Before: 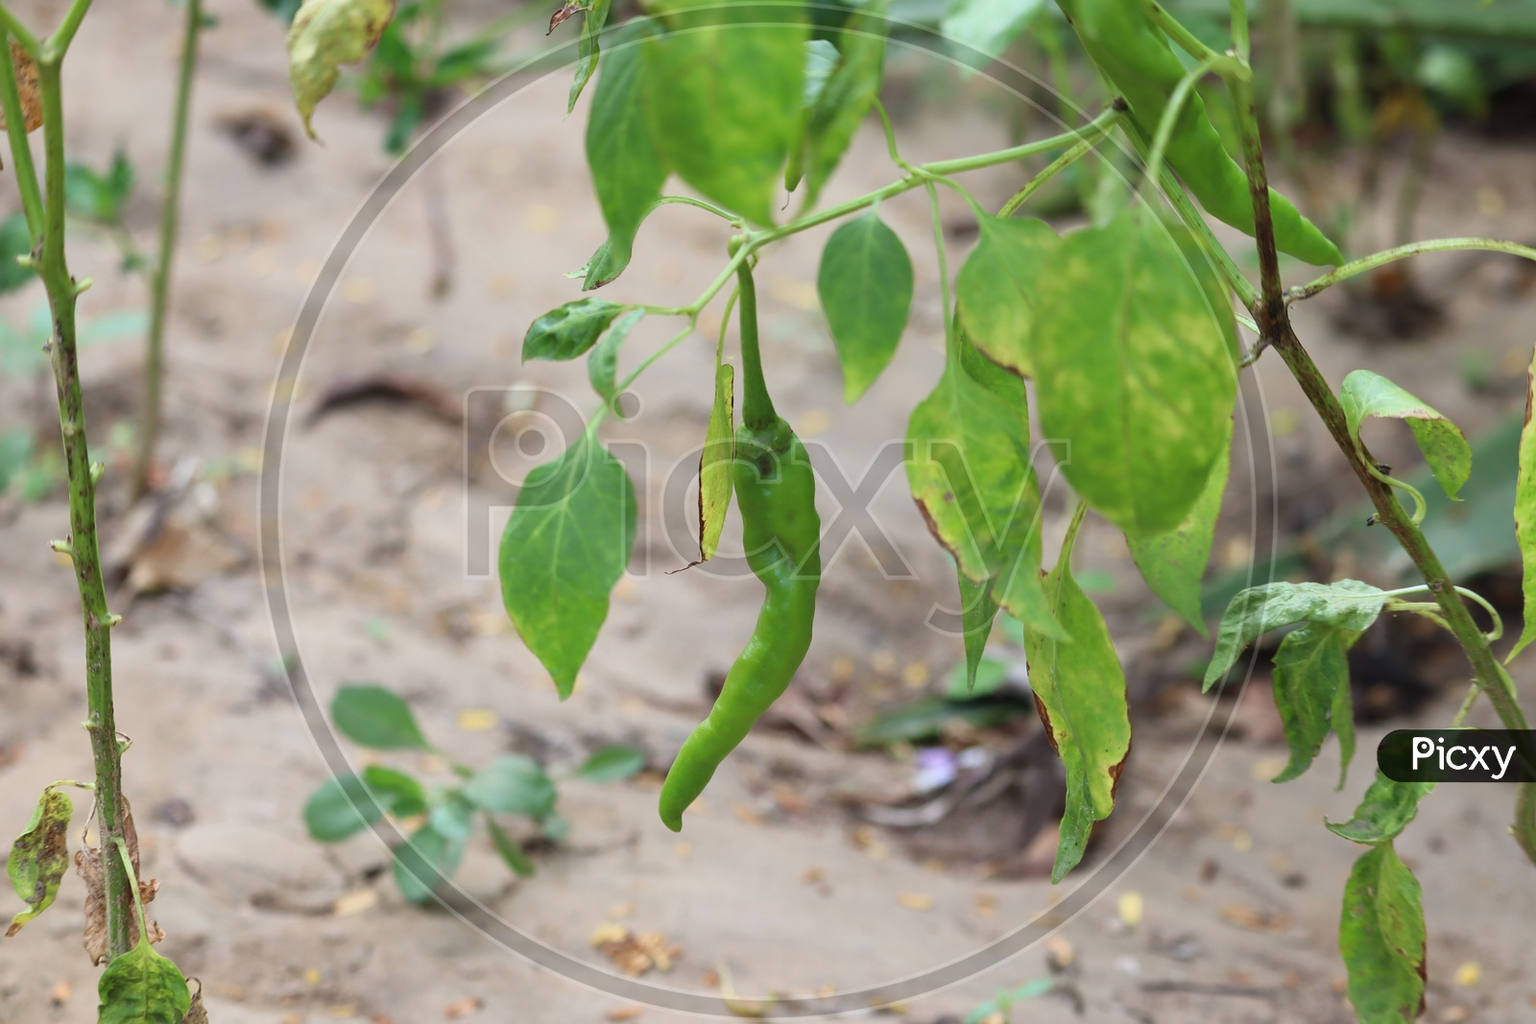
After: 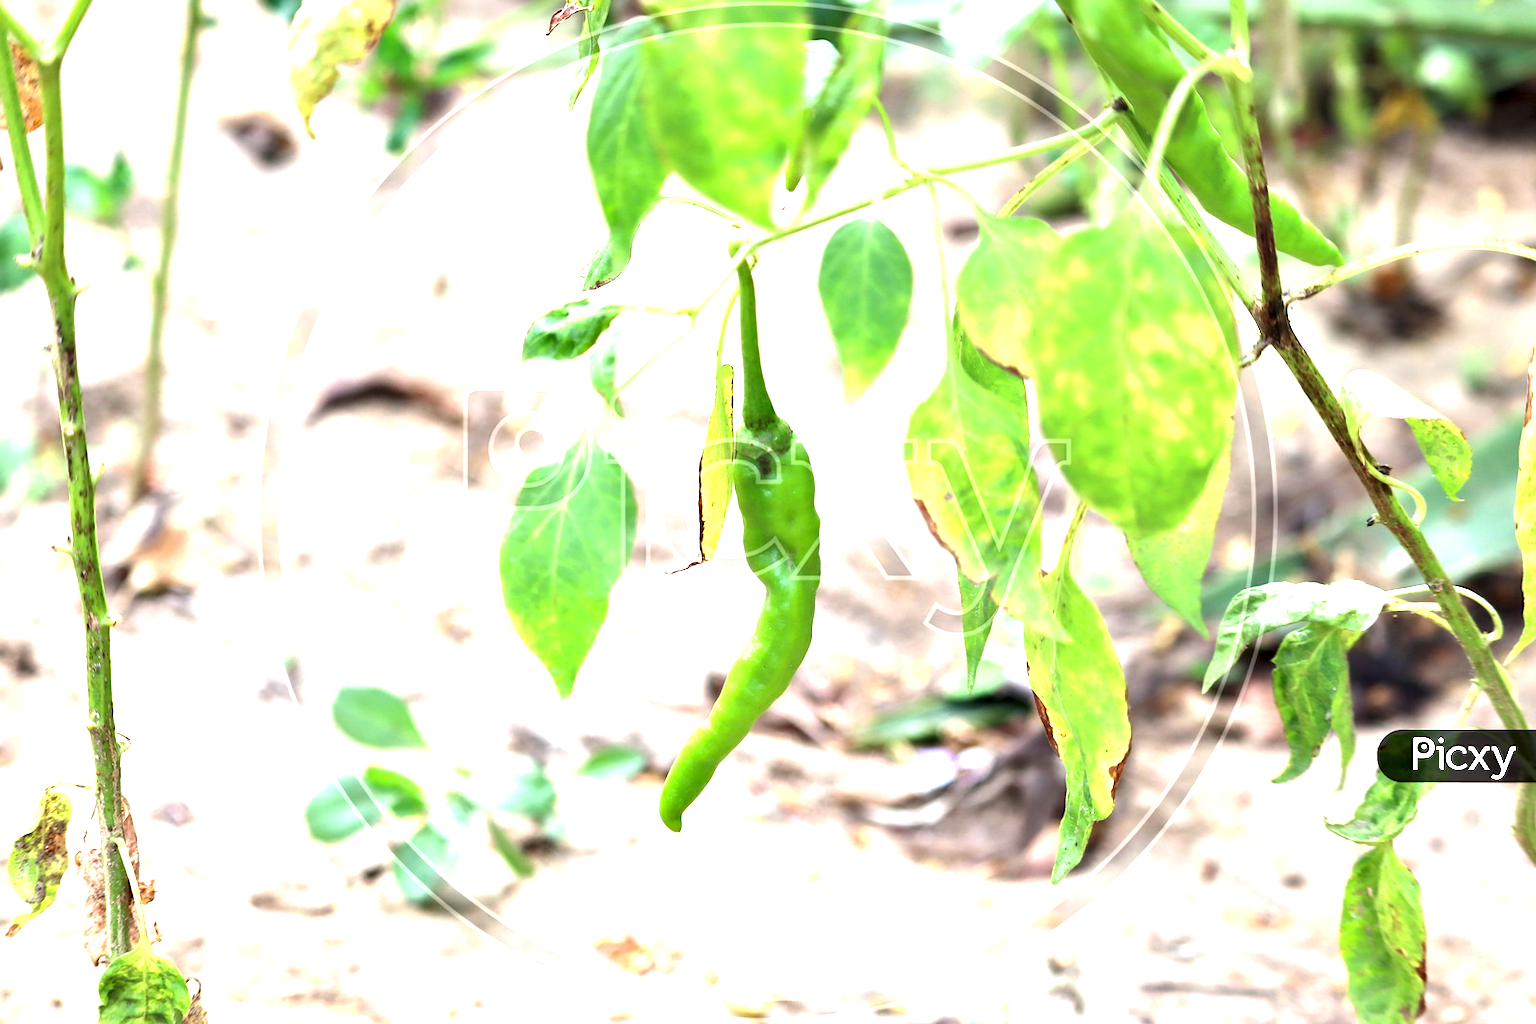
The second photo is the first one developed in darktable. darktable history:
contrast equalizer: y [[0.6 ×6], [0.55 ×6], [0 ×6], [0 ×6], [0 ×6]], mix 0.581
exposure: black level correction 0.001, exposure 1.825 EV, compensate exposure bias true, compensate highlight preservation false
